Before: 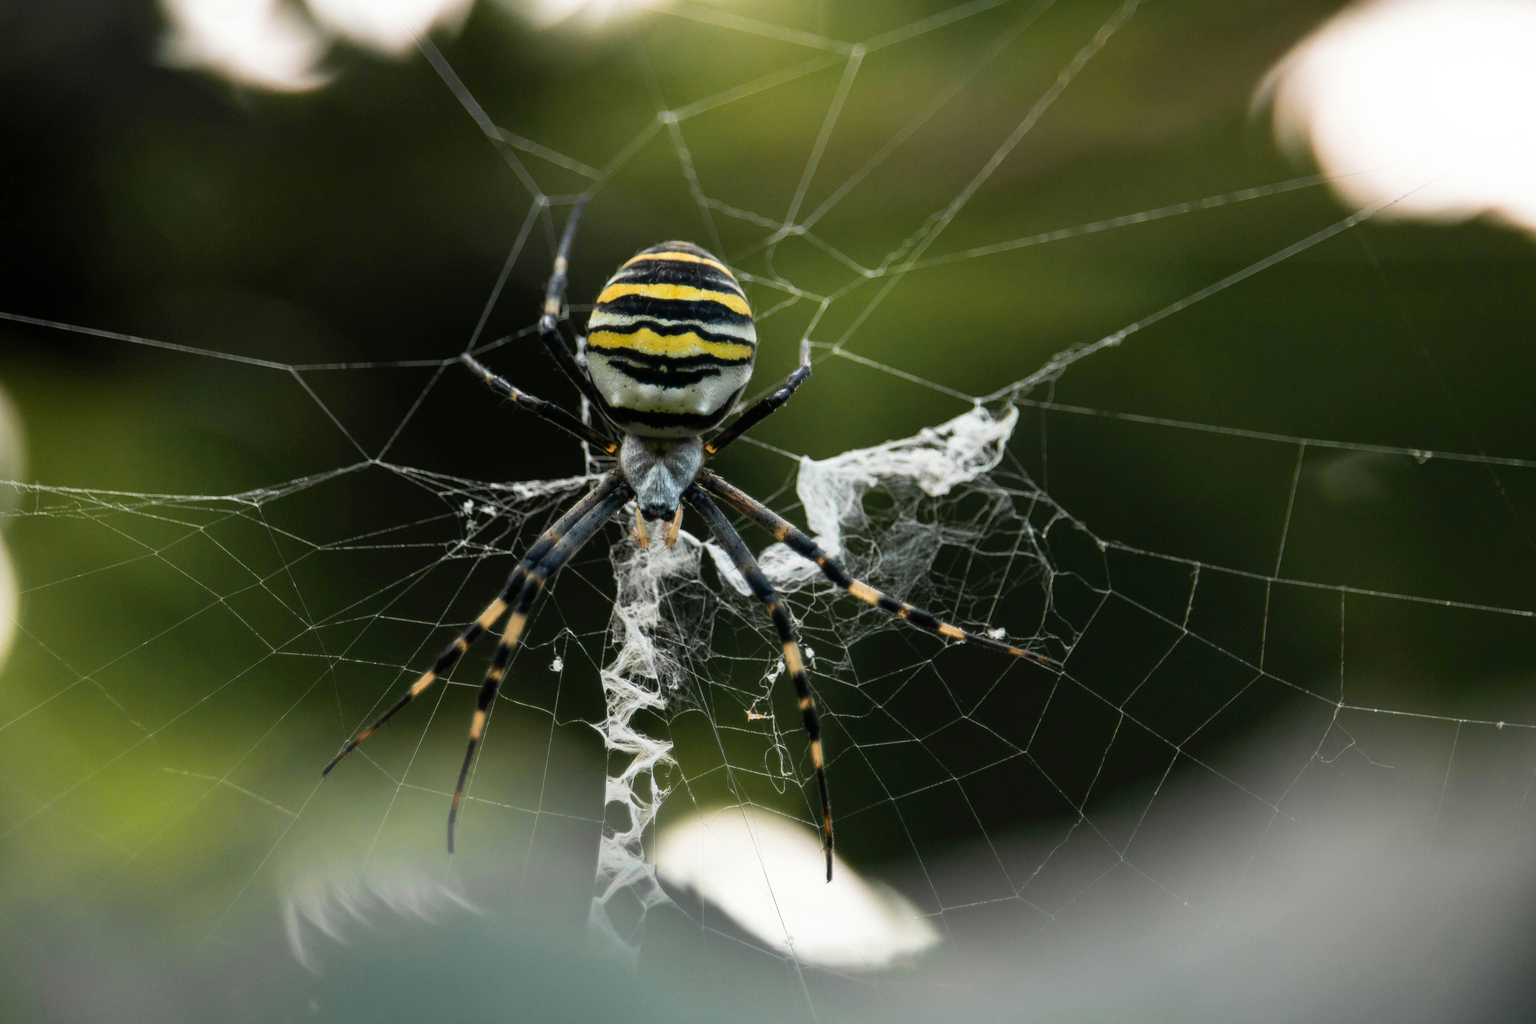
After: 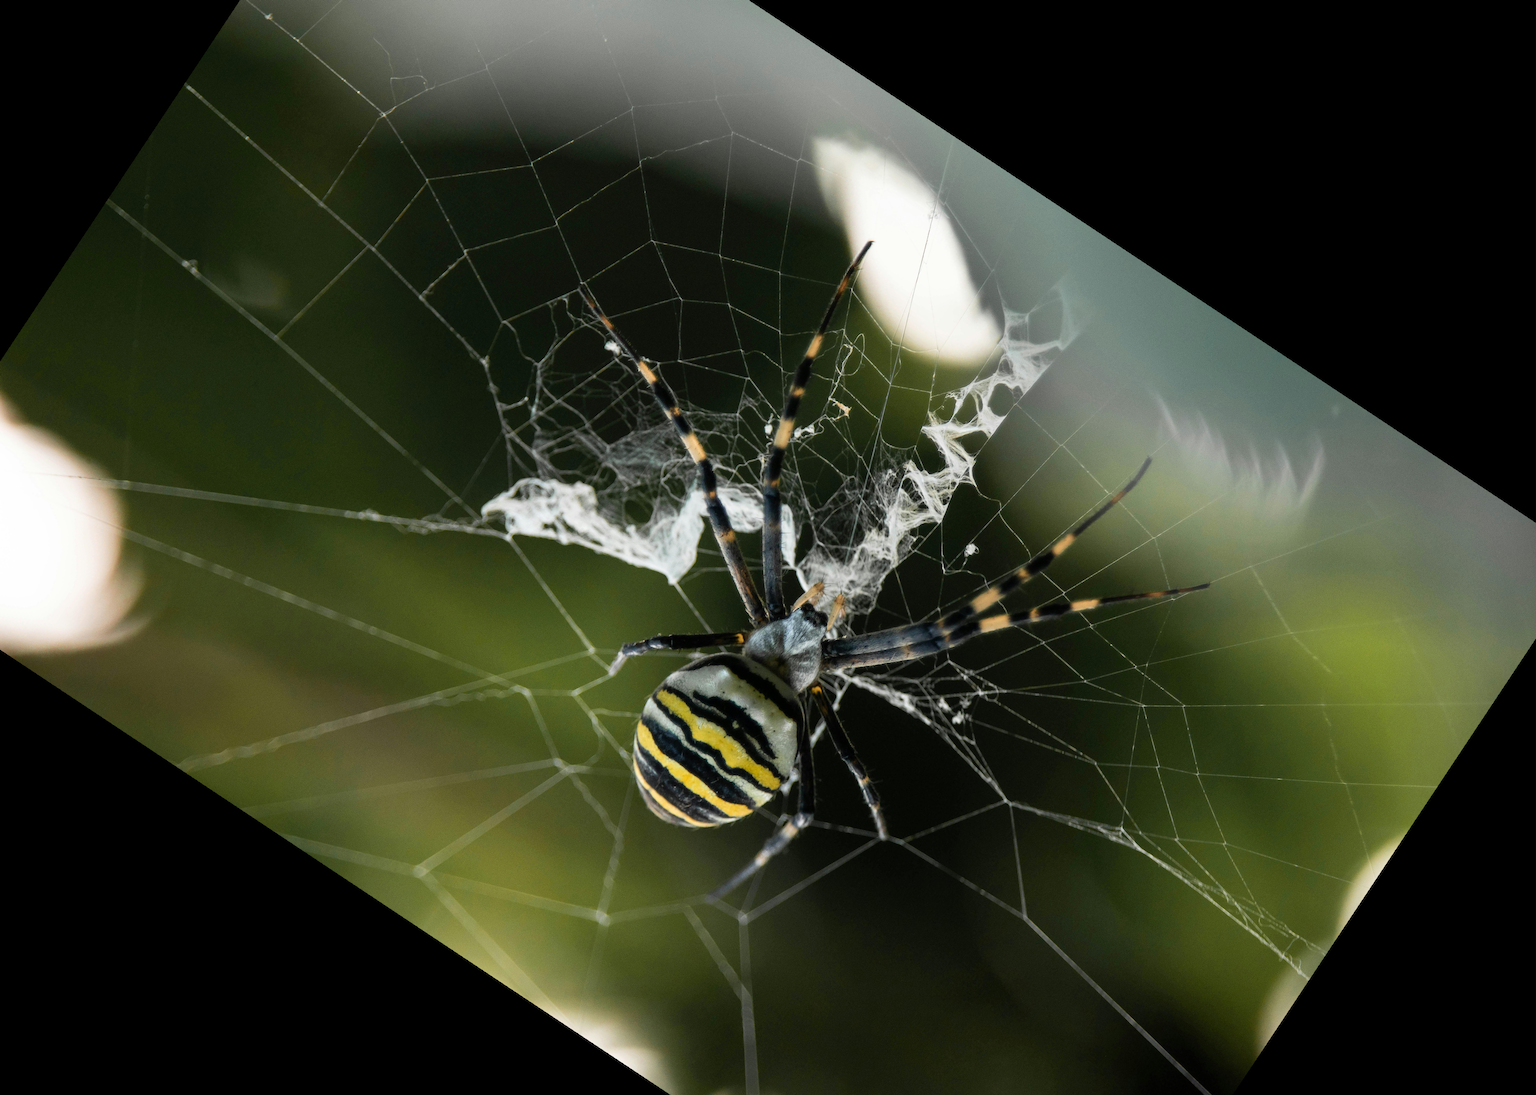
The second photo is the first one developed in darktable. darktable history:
crop and rotate: angle 148.68°, left 9.111%, top 15.603%, right 4.588%, bottom 17.041%
rotate and perspective: rotation 2.27°, automatic cropping off
